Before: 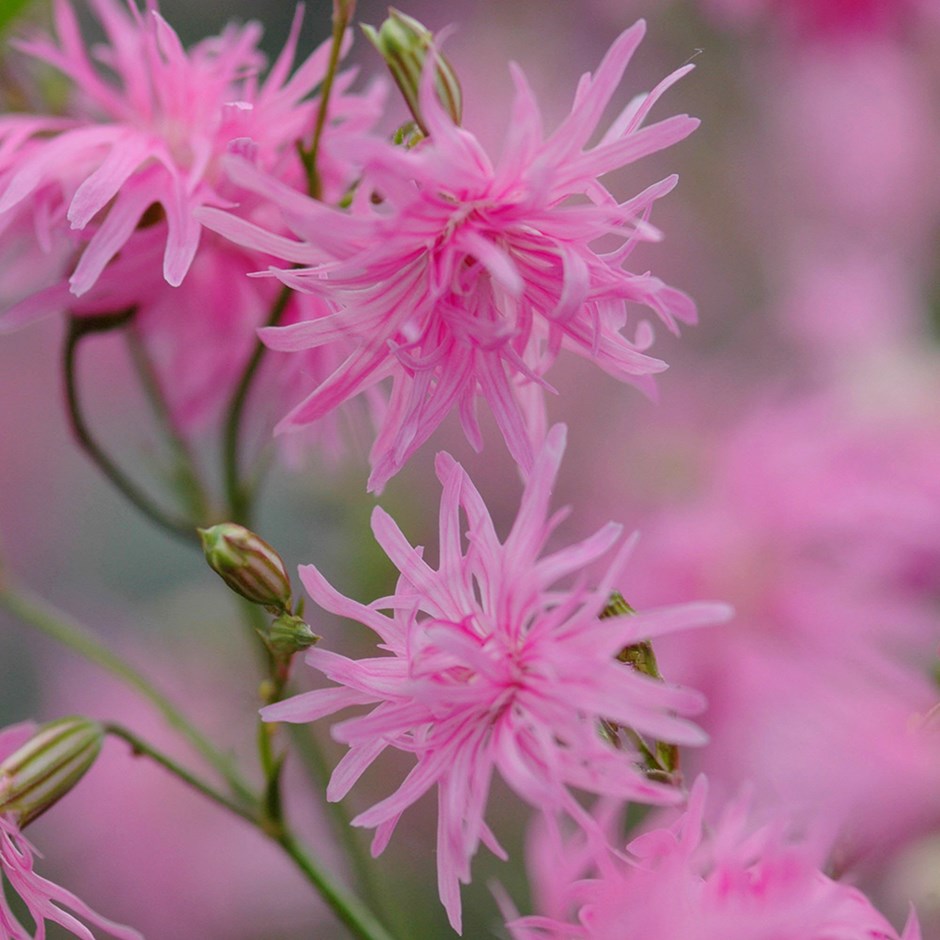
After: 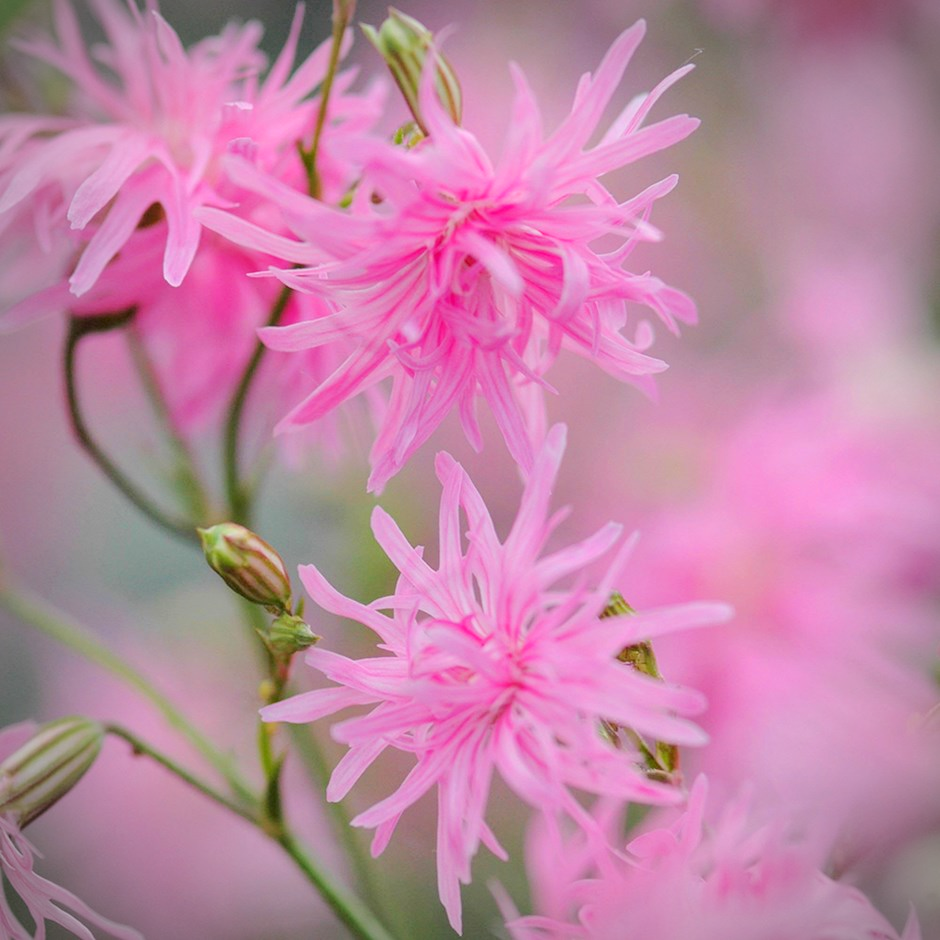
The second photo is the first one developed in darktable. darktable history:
tone equalizer: -8 EV 1.01 EV, -7 EV 0.983 EV, -6 EV 1.01 EV, -5 EV 1.04 EV, -4 EV 1.04 EV, -3 EV 0.74 EV, -2 EV 0.514 EV, -1 EV 0.272 EV, edges refinement/feathering 500, mask exposure compensation -1.57 EV, preserve details no
vignetting: on, module defaults
